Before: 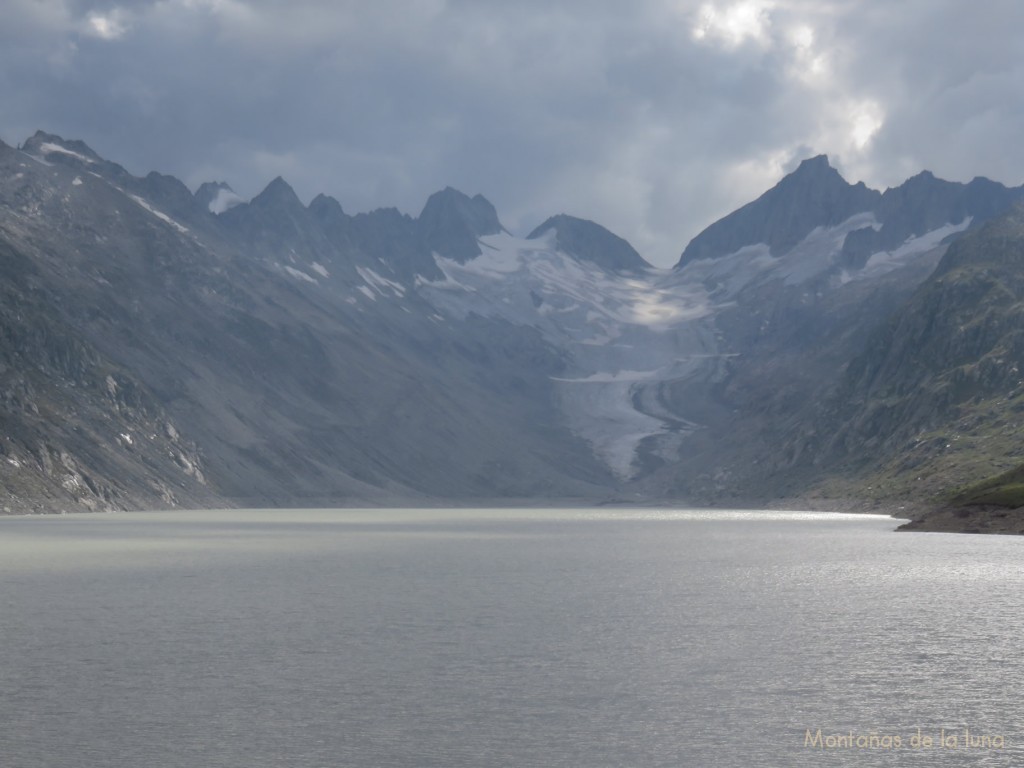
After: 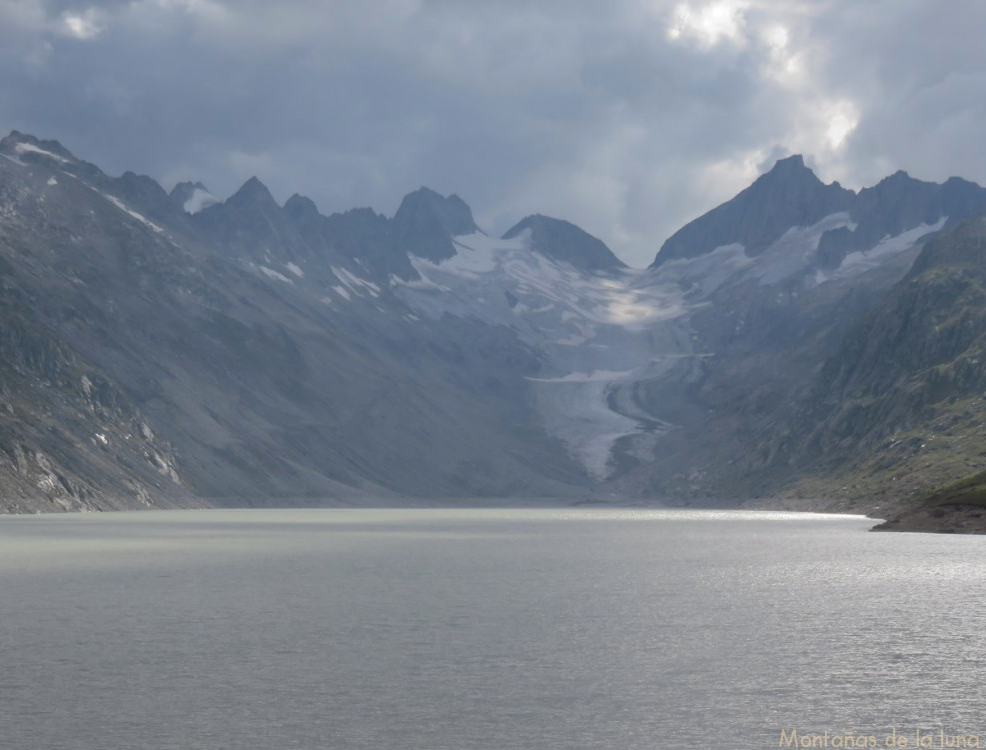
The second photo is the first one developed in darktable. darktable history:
velvia: strength 6%
crop and rotate: left 2.536%, right 1.107%, bottom 2.246%
